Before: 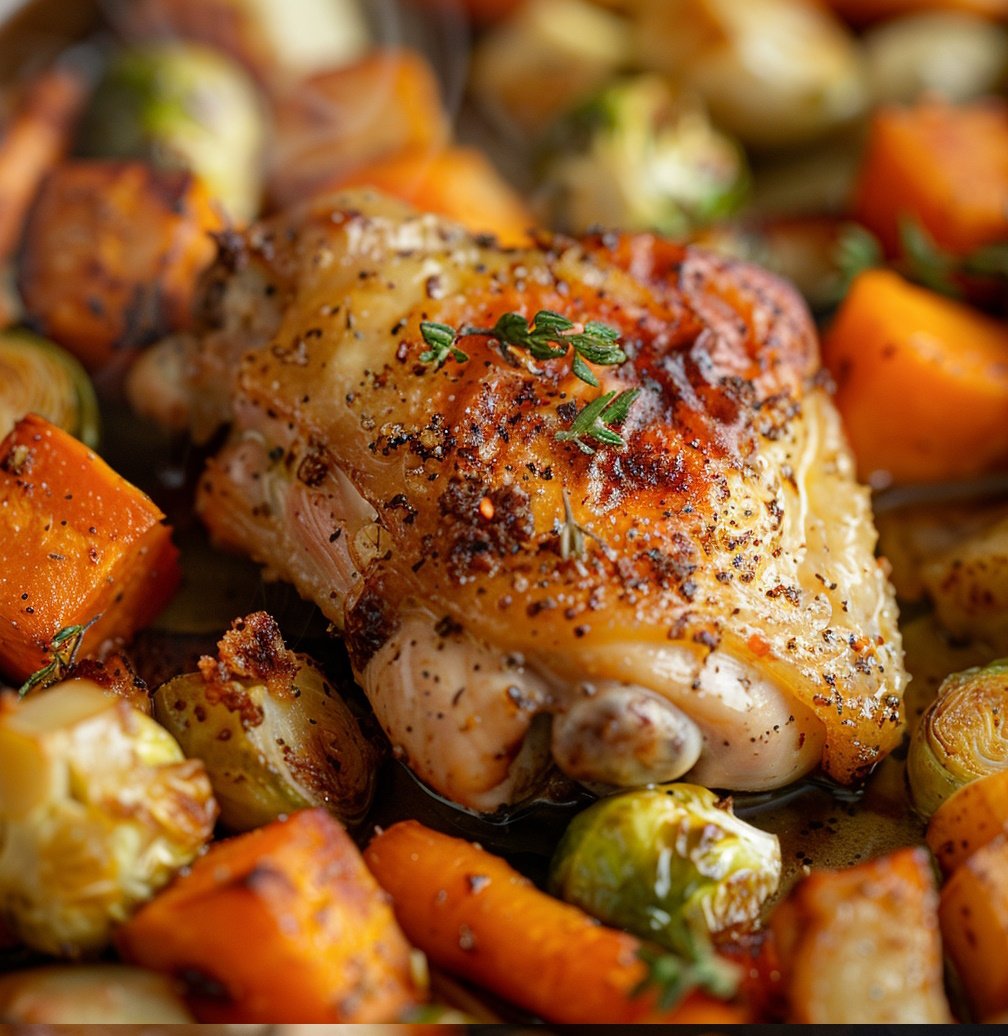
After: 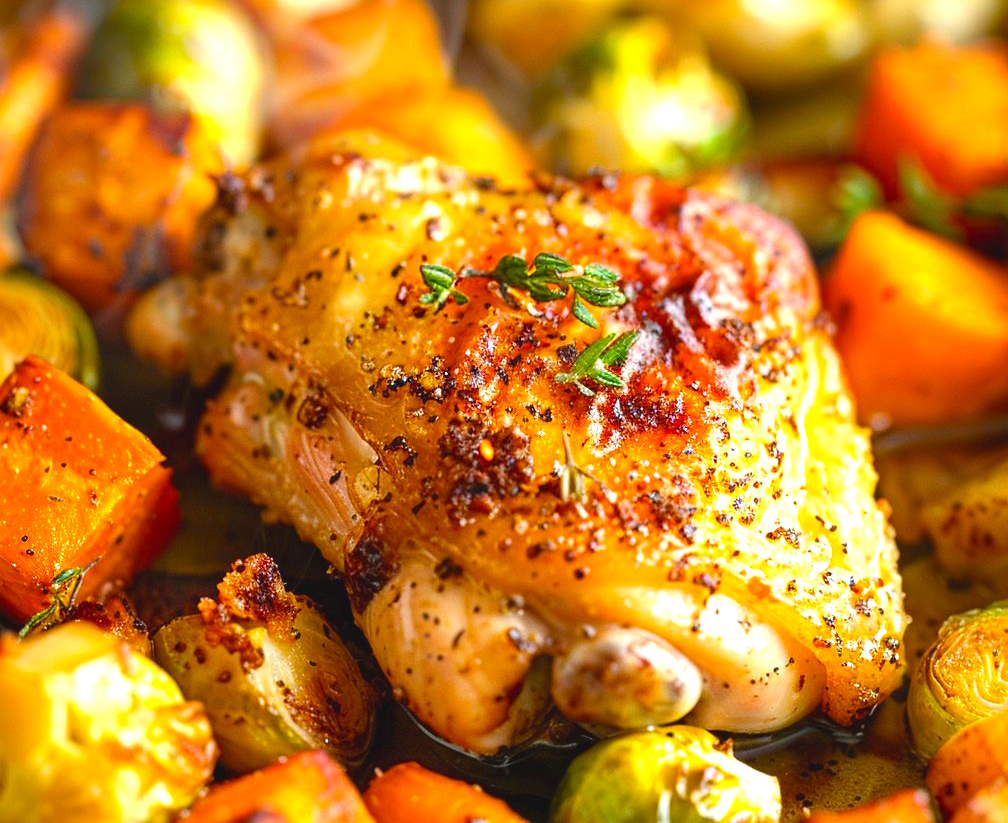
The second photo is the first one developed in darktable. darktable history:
crop and rotate: top 5.667%, bottom 14.827%
color balance rgb: global offset › luminance 0.497%, global offset › hue 56.35°, perceptual saturation grading › global saturation 30.052%, global vibrance 20%
exposure: black level correction 0, exposure 1.097 EV, compensate highlight preservation false
